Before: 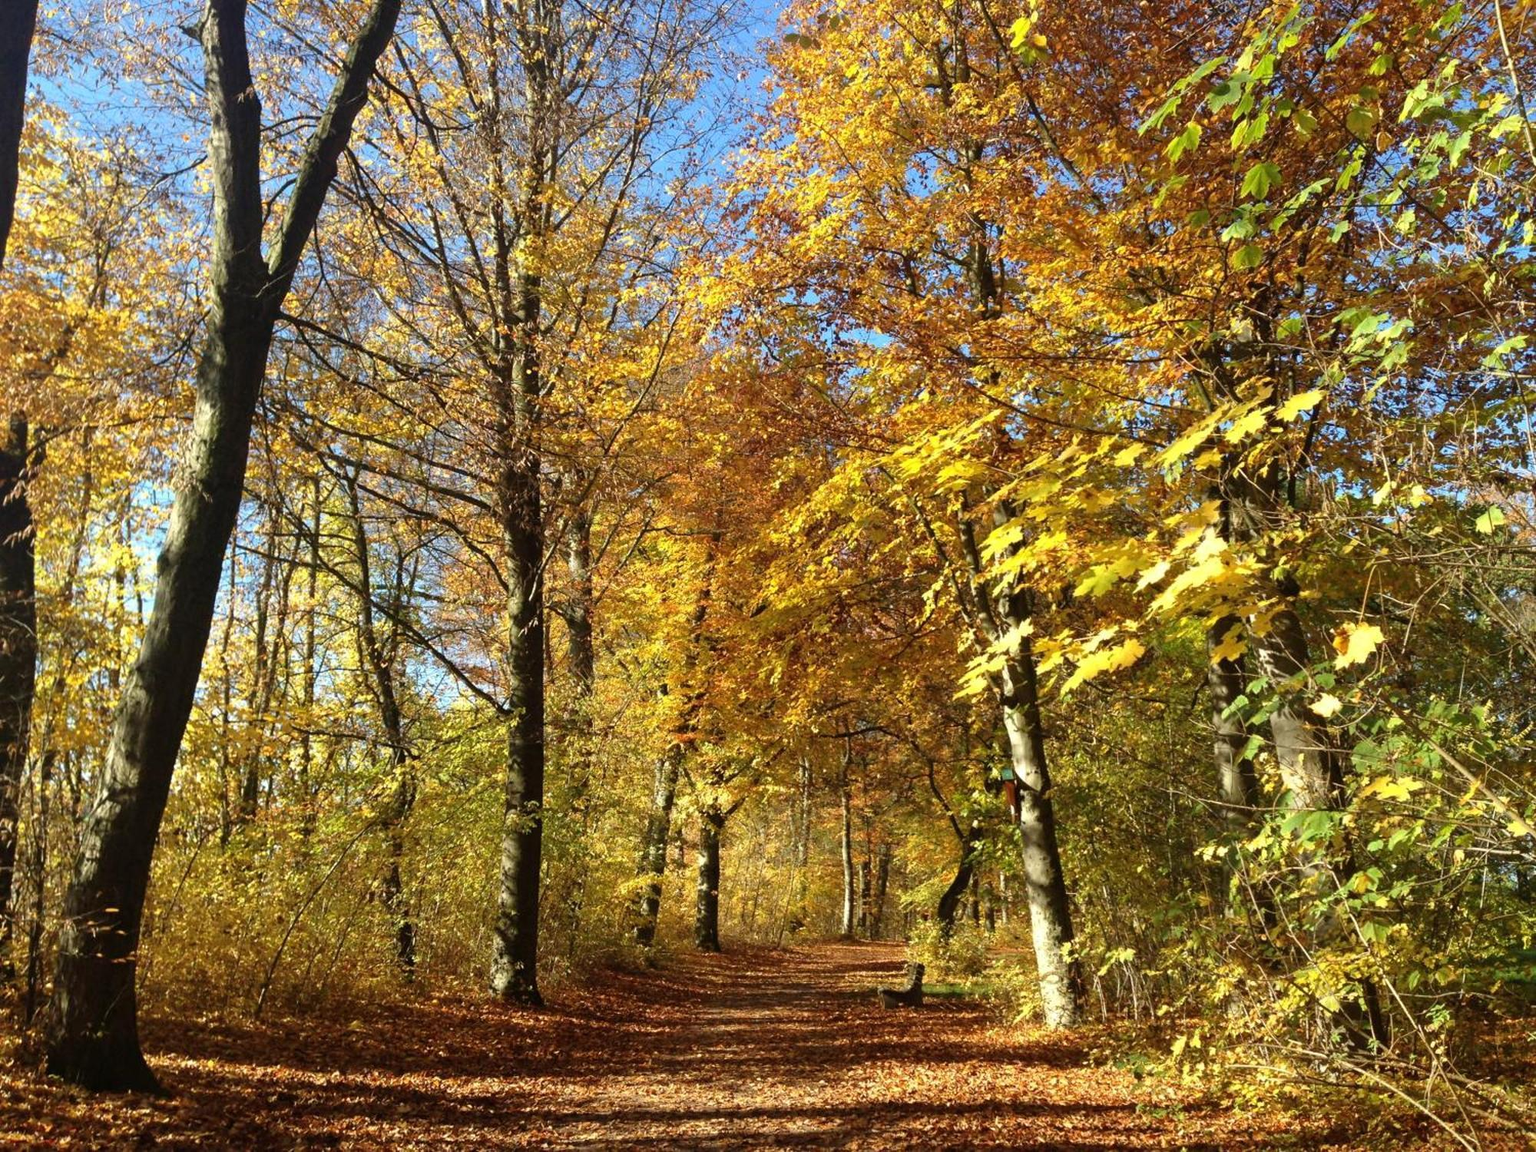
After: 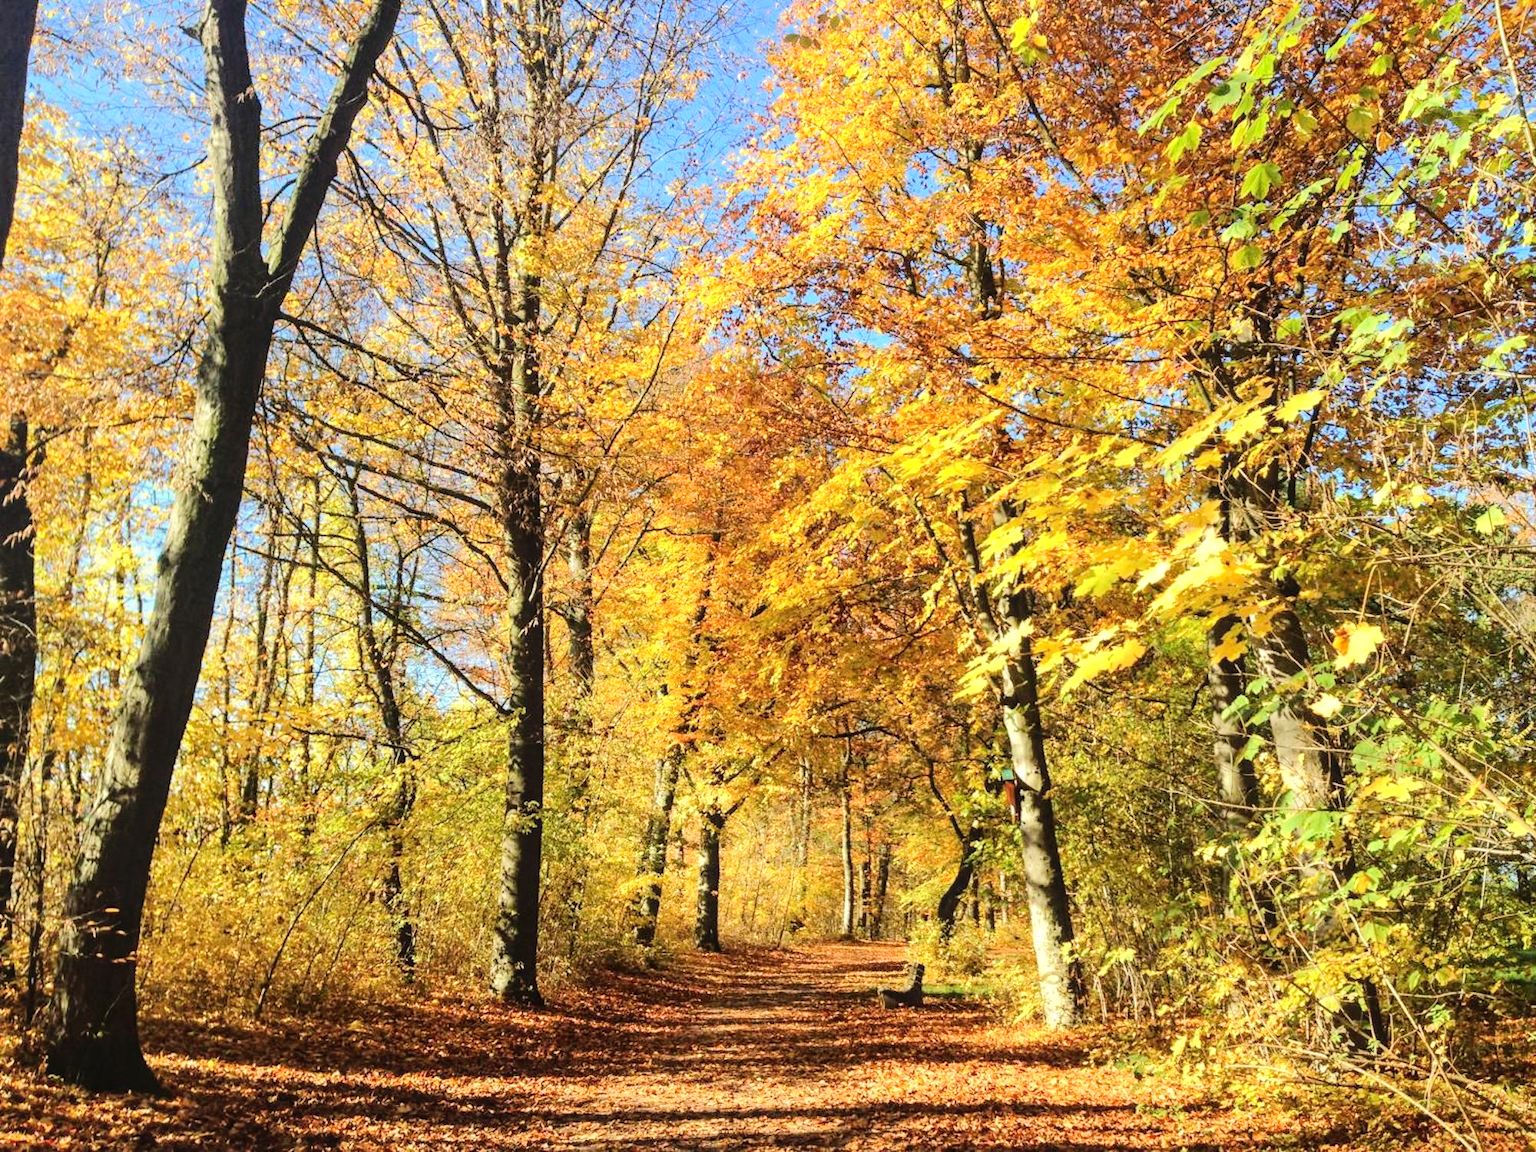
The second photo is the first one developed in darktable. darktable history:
local contrast: detail 113%
tone equalizer: -7 EV 0.157 EV, -6 EV 0.624 EV, -5 EV 1.16 EV, -4 EV 1.31 EV, -3 EV 1.16 EV, -2 EV 0.6 EV, -1 EV 0.156 EV, edges refinement/feathering 500, mask exposure compensation -1.57 EV, preserve details no
